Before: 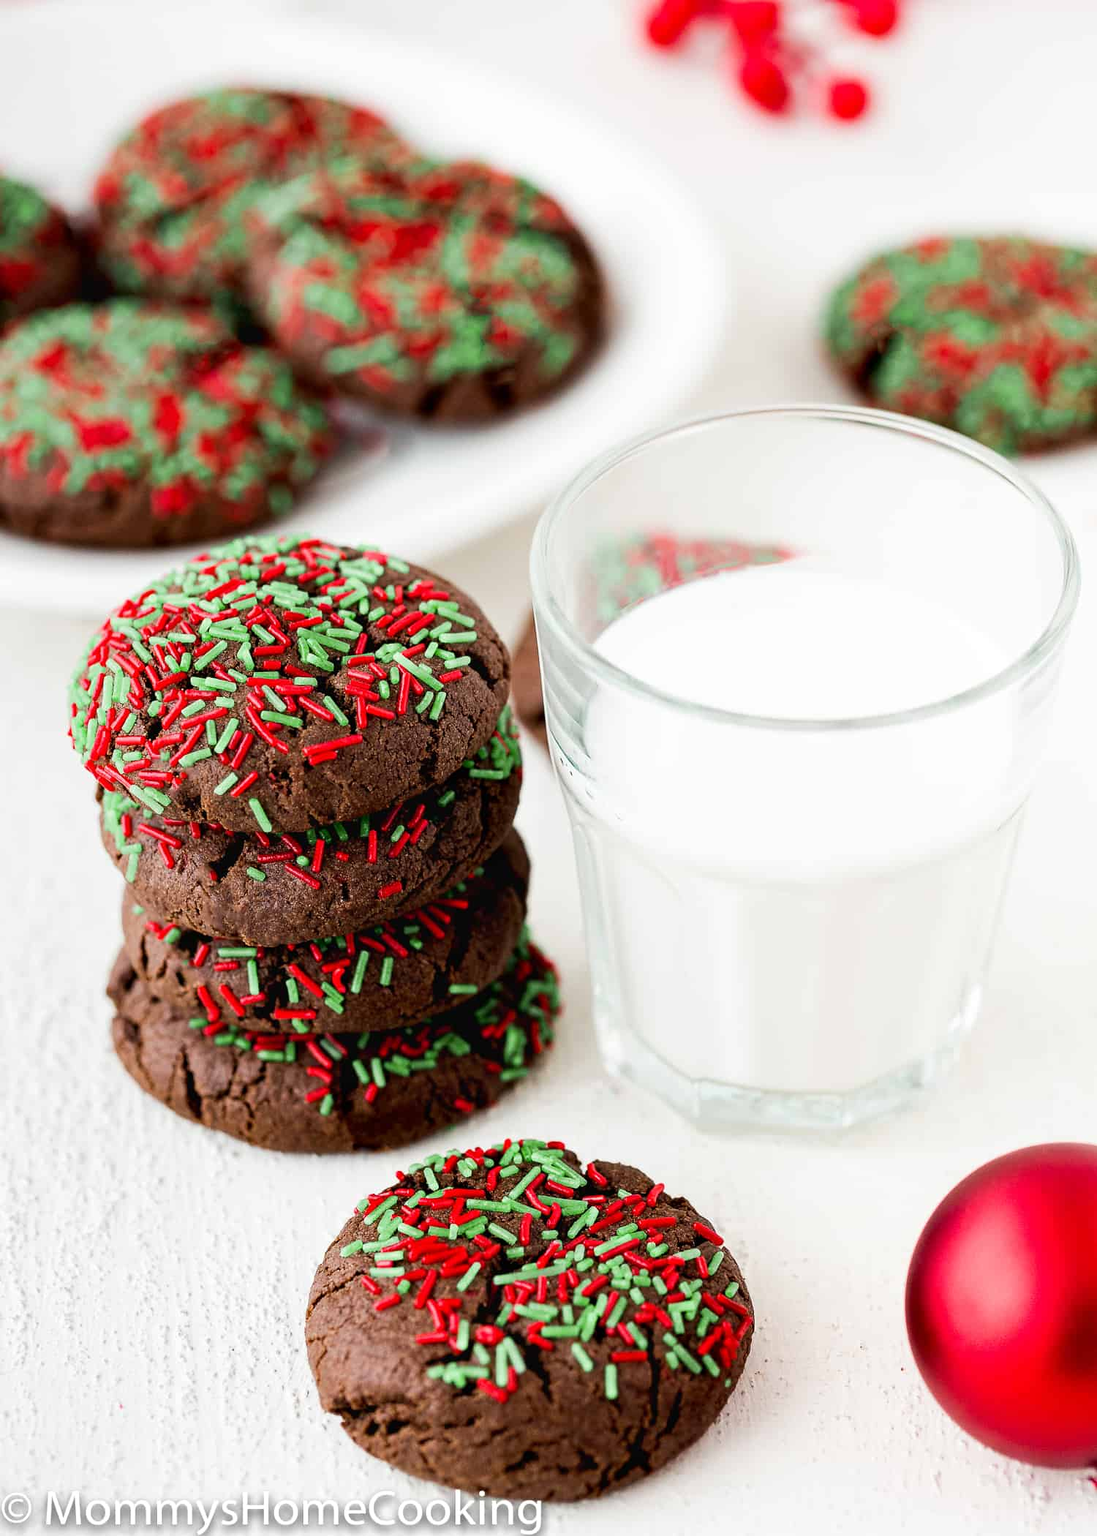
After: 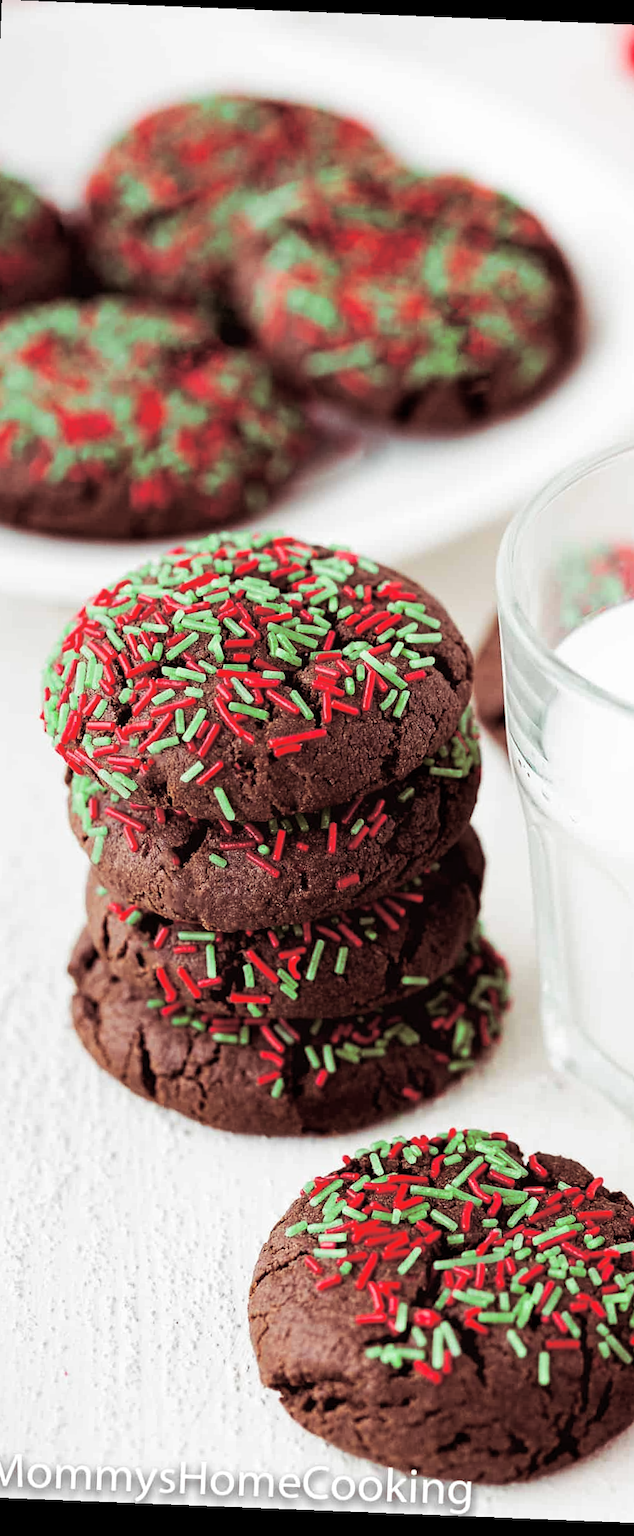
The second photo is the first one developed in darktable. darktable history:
crop: left 5.114%, right 38.589%
split-toning: shadows › saturation 0.41, highlights › saturation 0, compress 33.55%
rotate and perspective: rotation 2.27°, automatic cropping off
